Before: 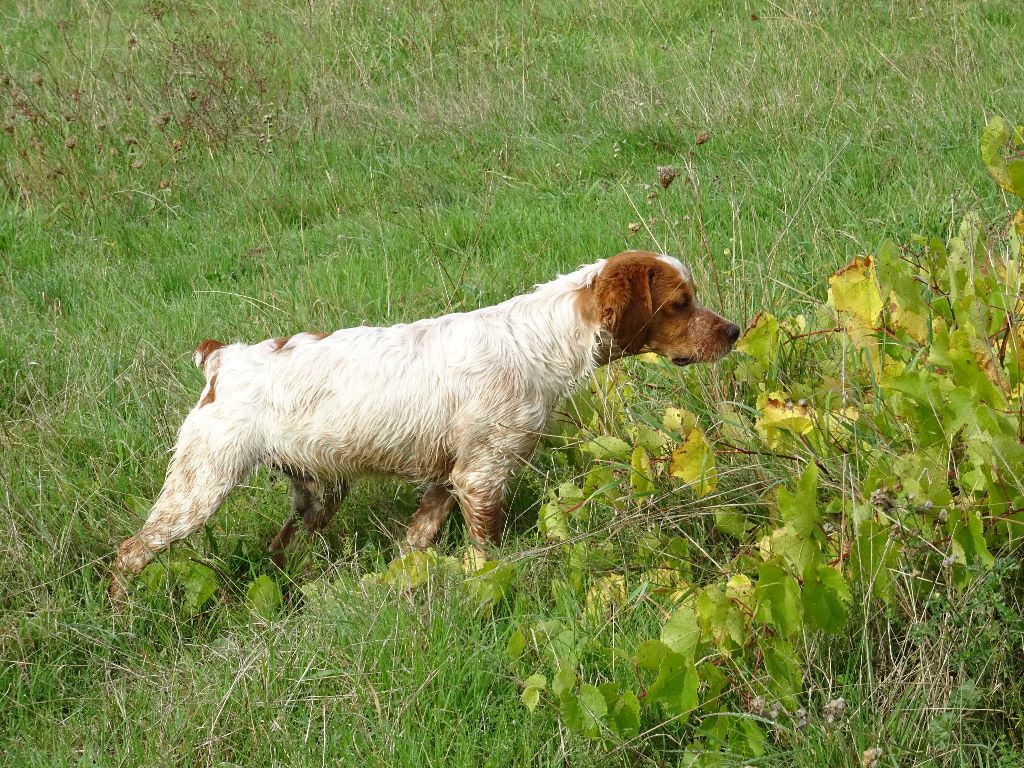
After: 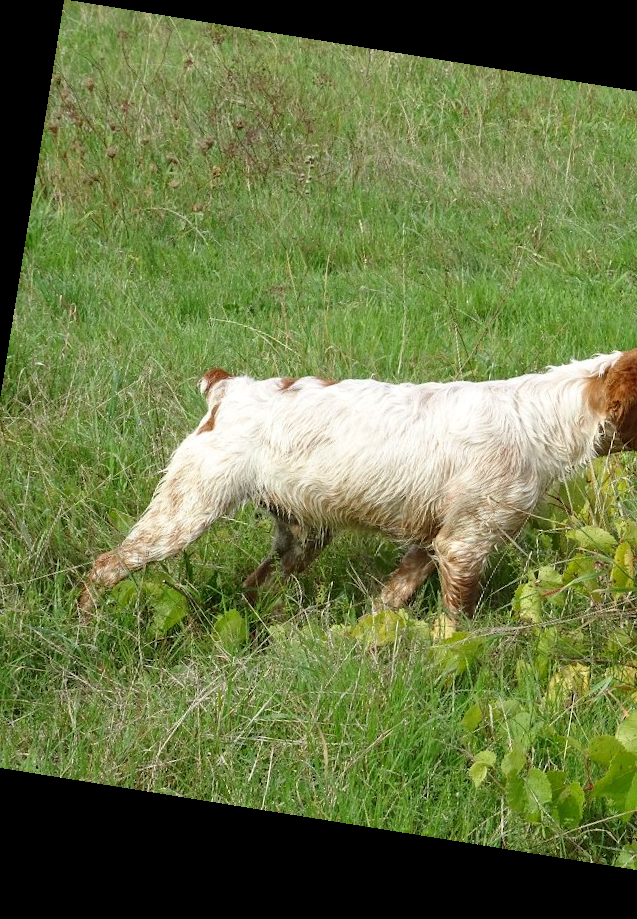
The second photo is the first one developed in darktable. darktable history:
rotate and perspective: rotation 9.12°, automatic cropping off
crop: left 5.114%, right 38.589%
